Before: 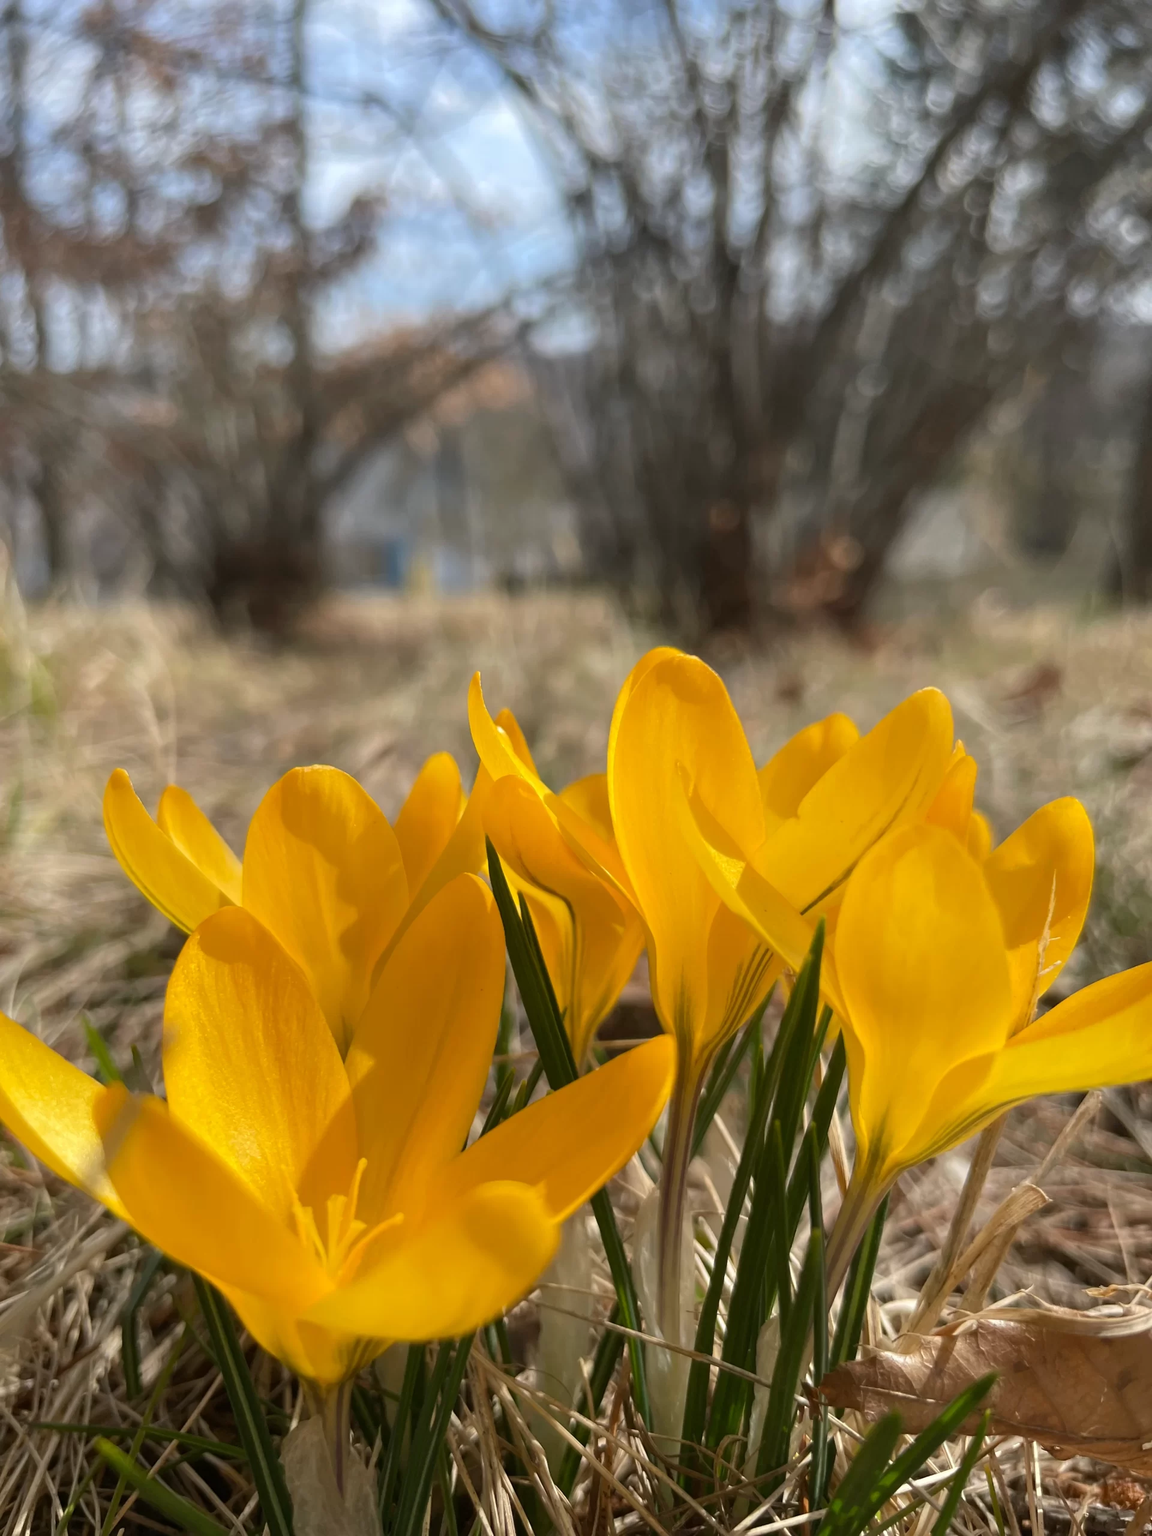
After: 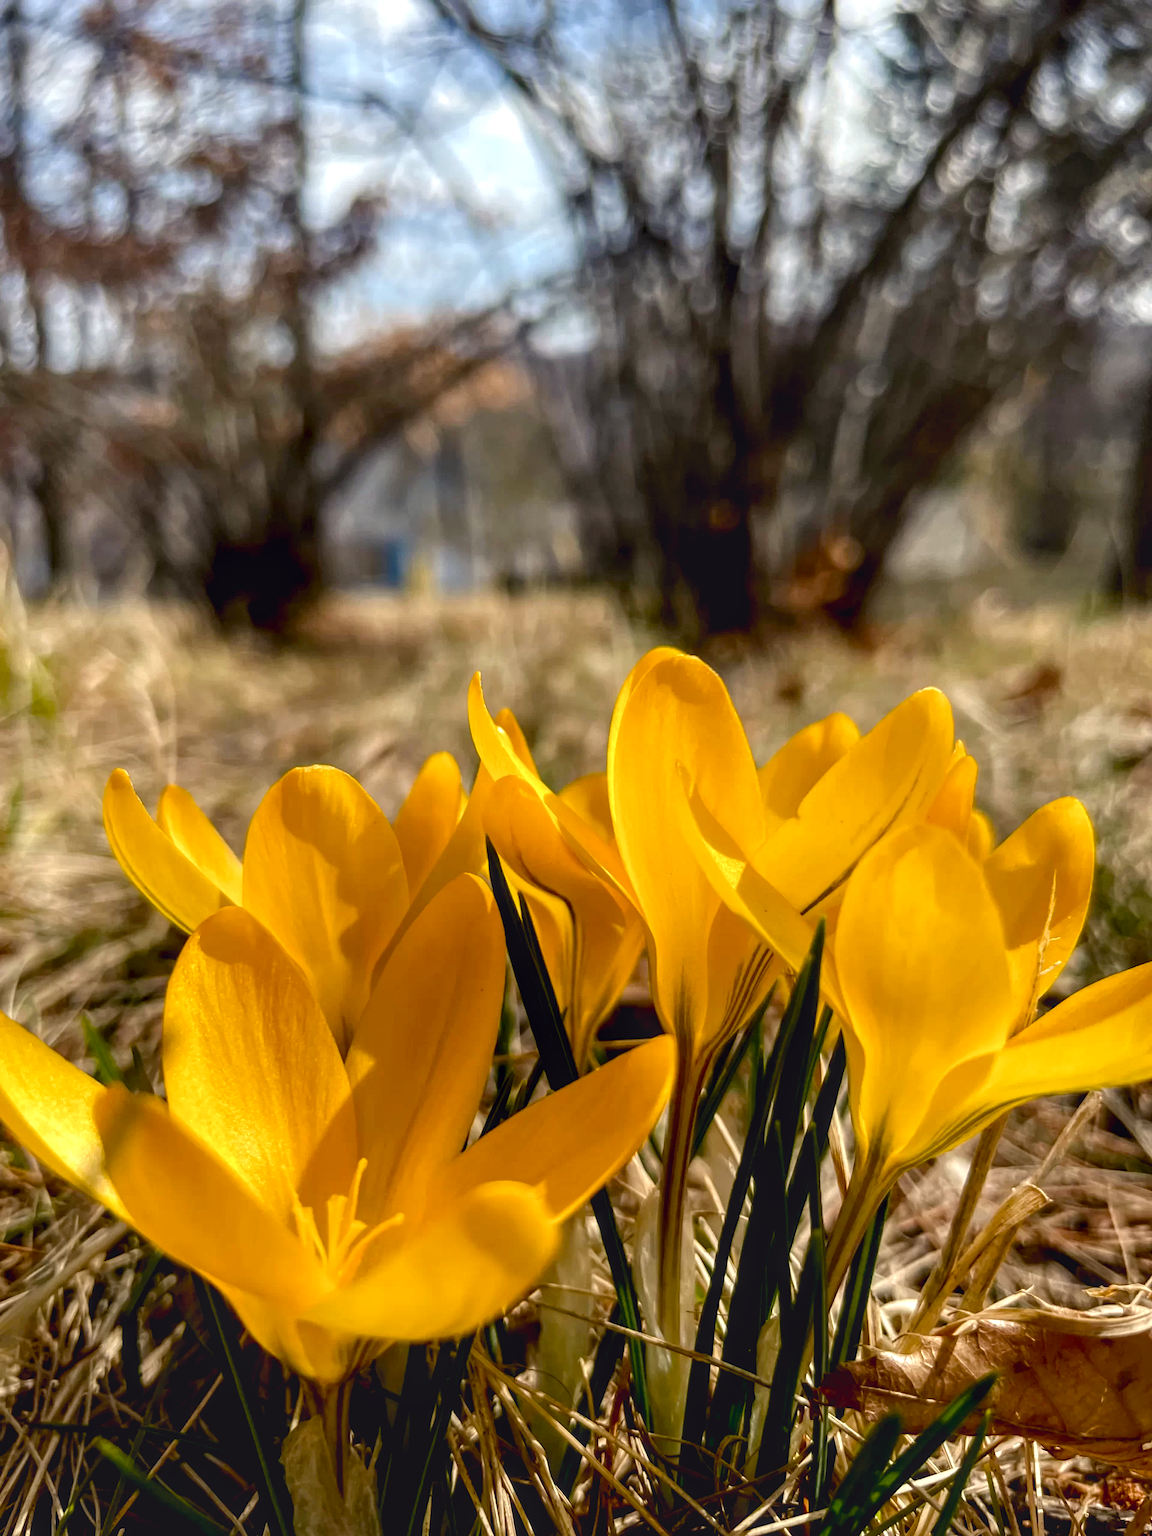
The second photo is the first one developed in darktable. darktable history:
exposure: black level correction 0.029, exposure -0.073 EV, compensate highlight preservation false
local contrast: highlights 60%, shadows 60%, detail 160%
color balance rgb: shadows lift › chroma 3%, shadows lift › hue 280.8°, power › hue 330°, highlights gain › chroma 3%, highlights gain › hue 75.6°, global offset › luminance 2%, perceptual saturation grading › global saturation 20%, perceptual saturation grading › highlights -25%, perceptual saturation grading › shadows 50%, global vibrance 20.33%
